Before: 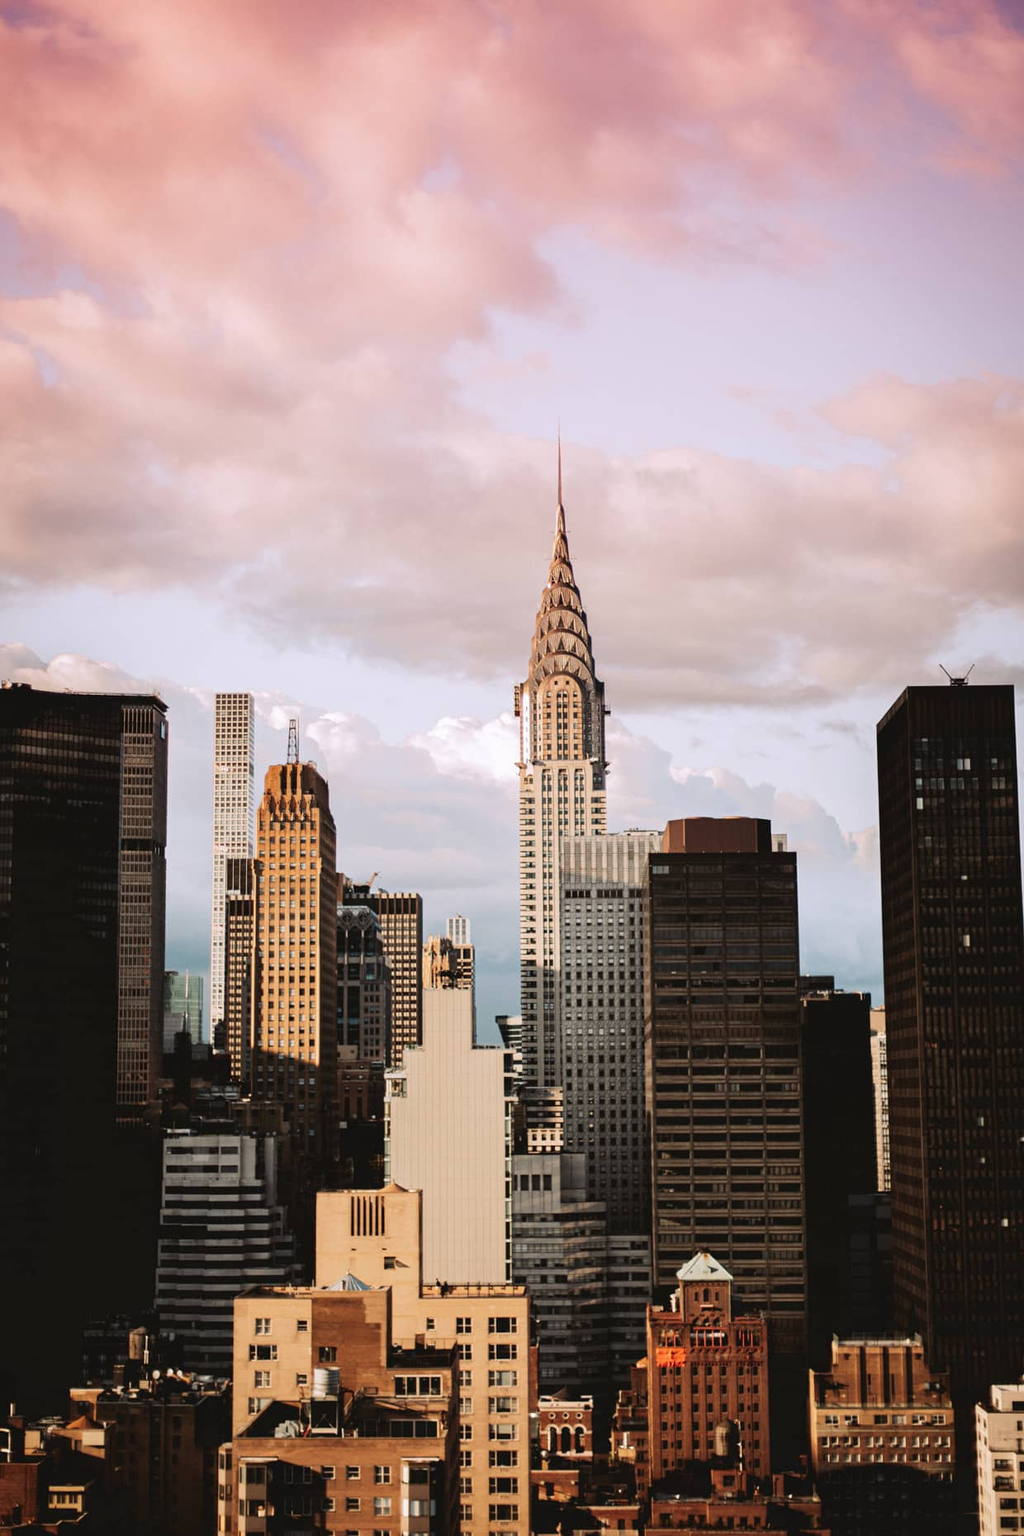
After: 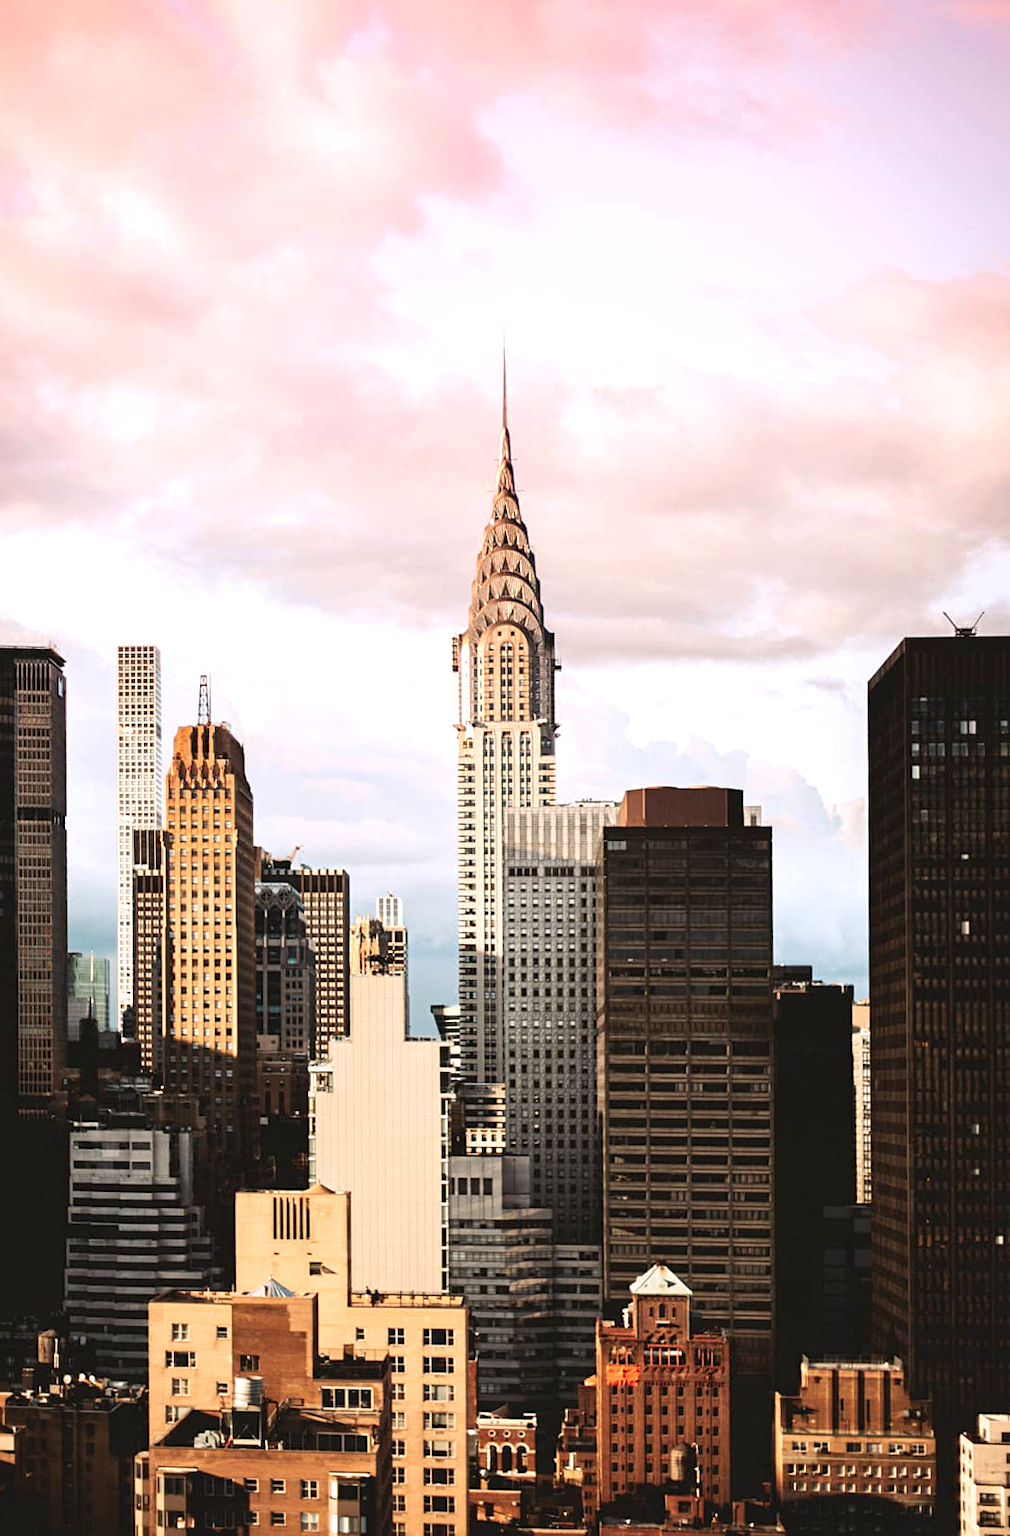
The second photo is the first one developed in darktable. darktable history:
rotate and perspective: rotation 0.074°, lens shift (vertical) 0.096, lens shift (horizontal) -0.041, crop left 0.043, crop right 0.952, crop top 0.024, crop bottom 0.979
crop and rotate: left 8.262%, top 9.226%
sharpen: amount 0.2
exposure: exposure 0.566 EV, compensate highlight preservation false
